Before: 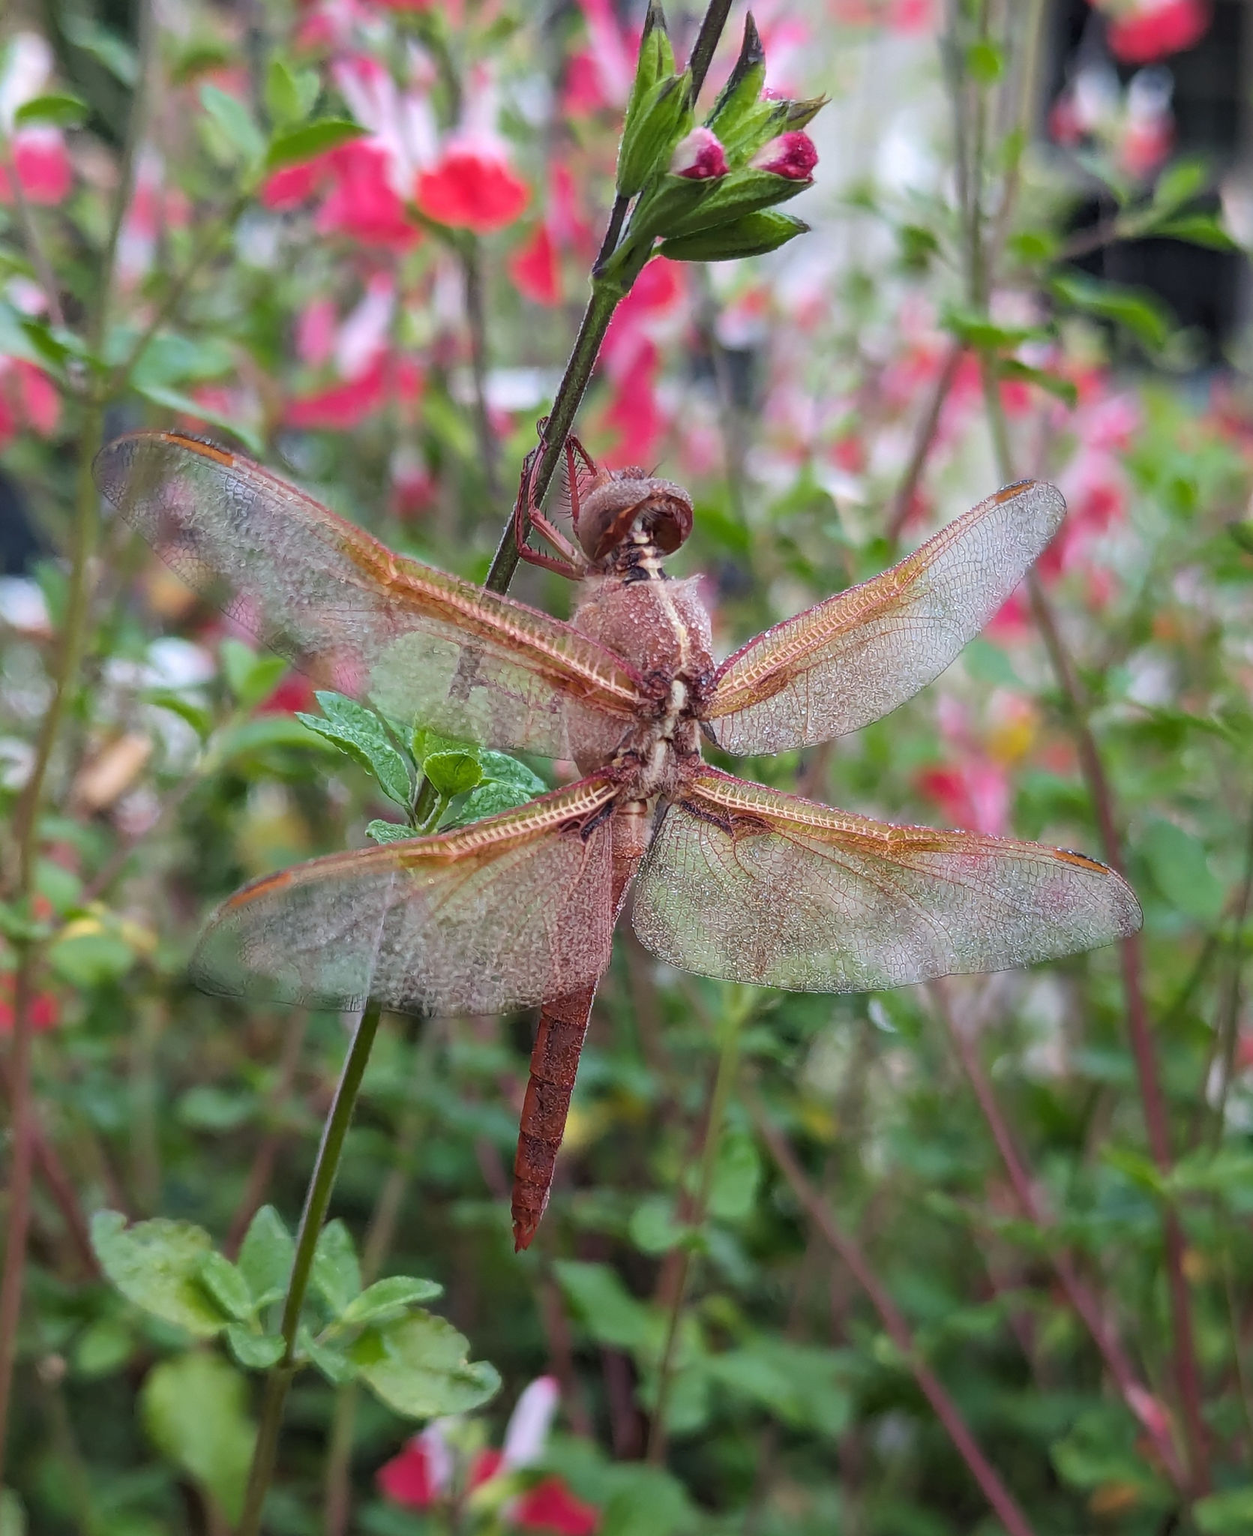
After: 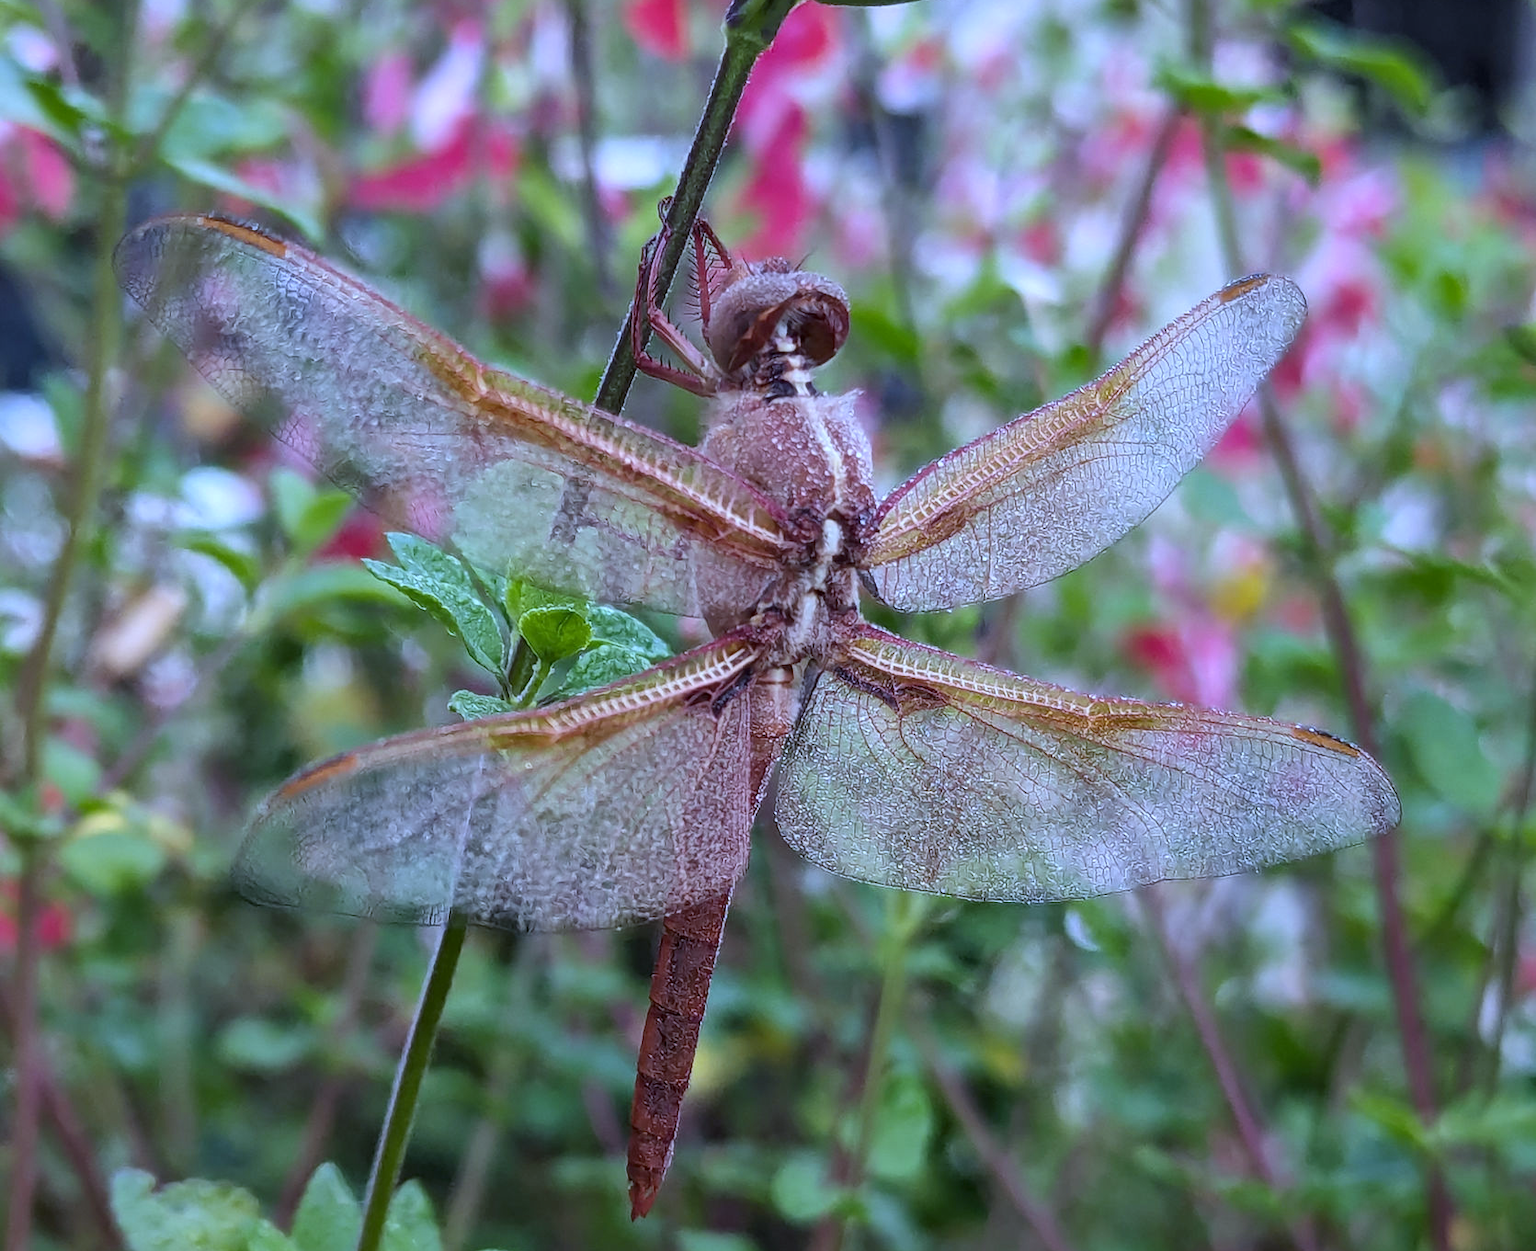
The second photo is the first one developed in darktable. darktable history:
white balance: red 0.871, blue 1.249
local contrast: mode bilateral grid, contrast 20, coarseness 50, detail 120%, midtone range 0.2
crop: top 16.727%, bottom 16.727%
